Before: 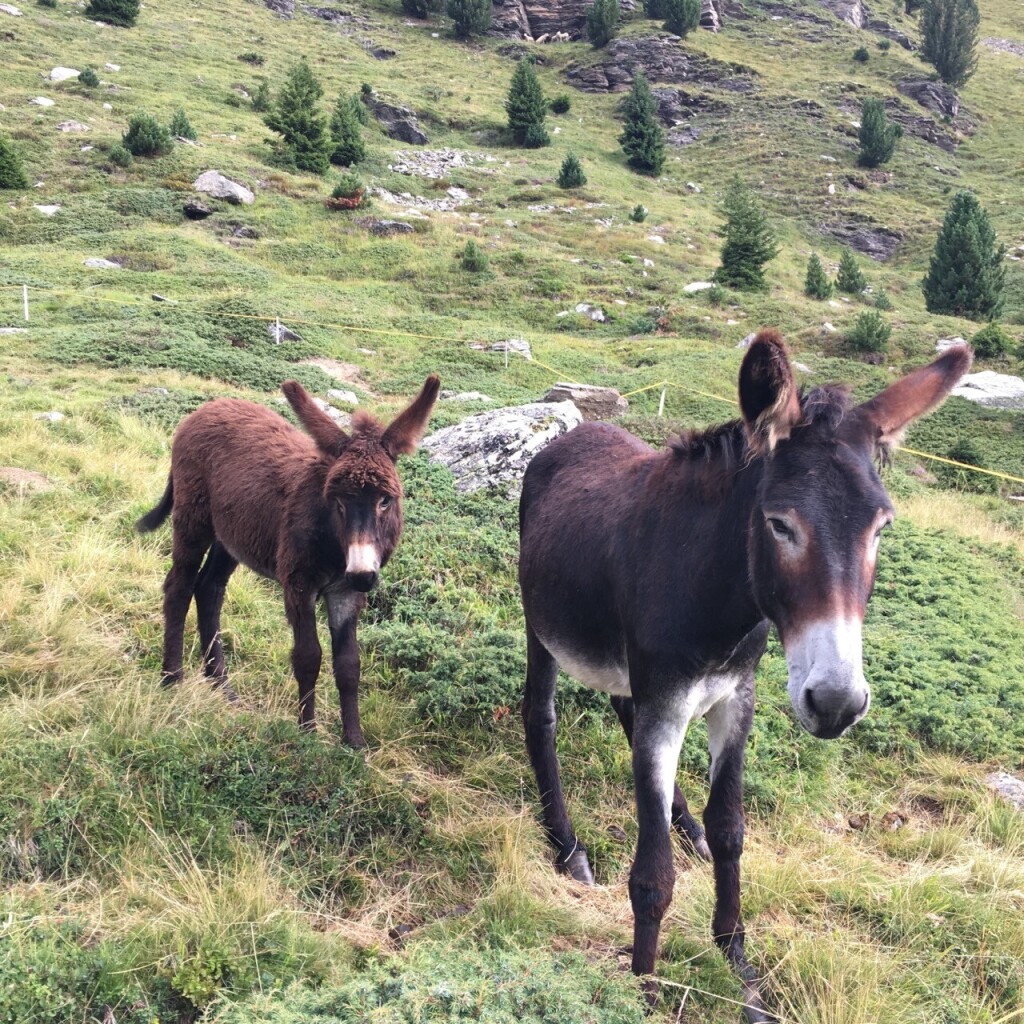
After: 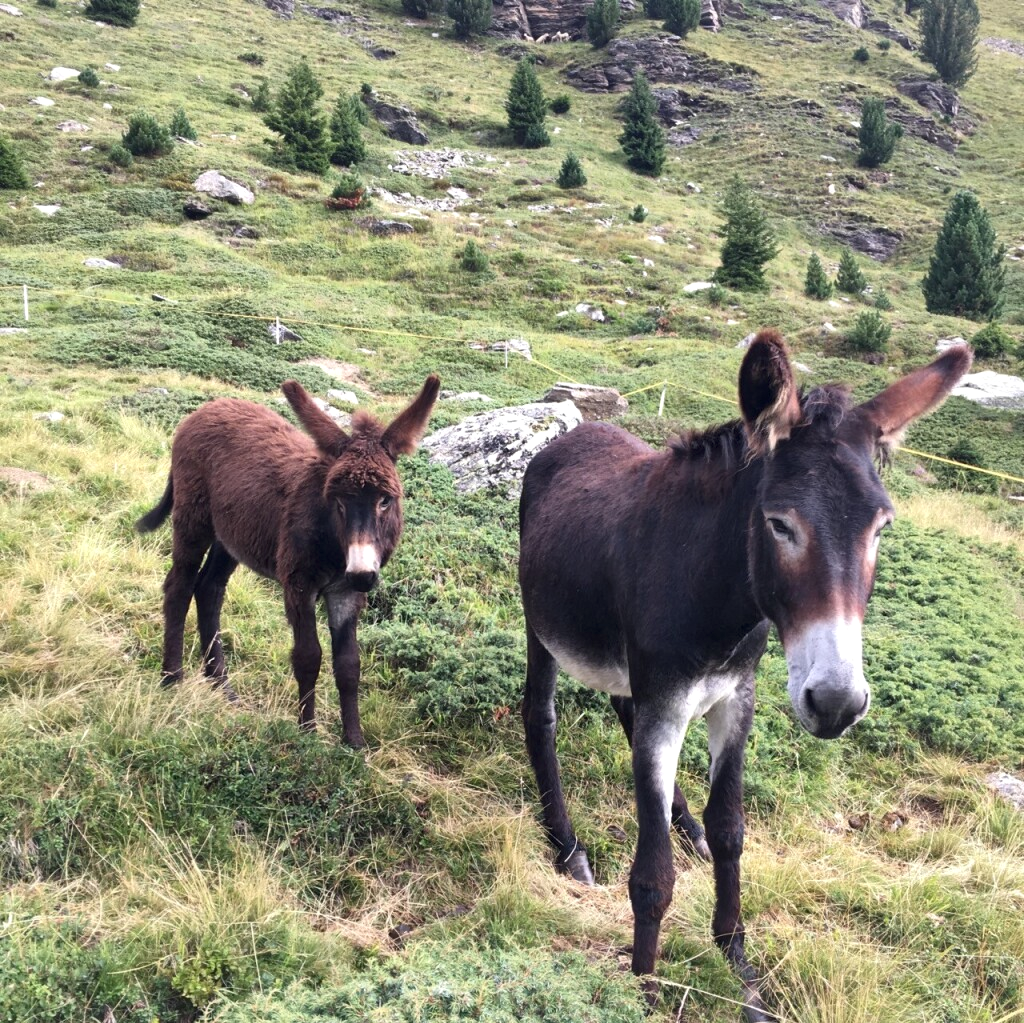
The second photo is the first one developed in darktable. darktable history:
crop: bottom 0.071%
local contrast: mode bilateral grid, contrast 20, coarseness 100, detail 150%, midtone range 0.2
